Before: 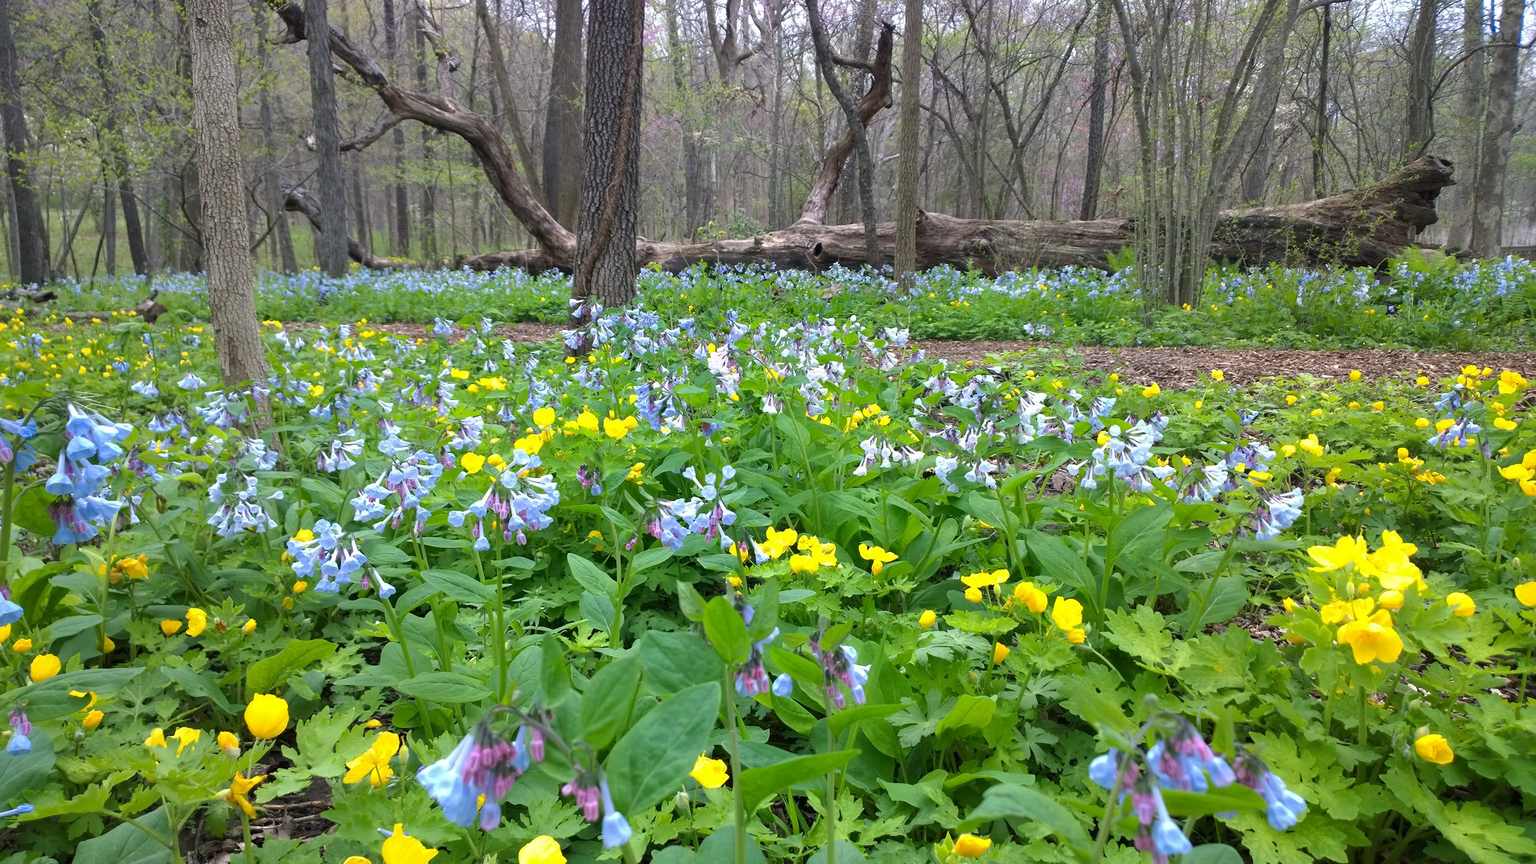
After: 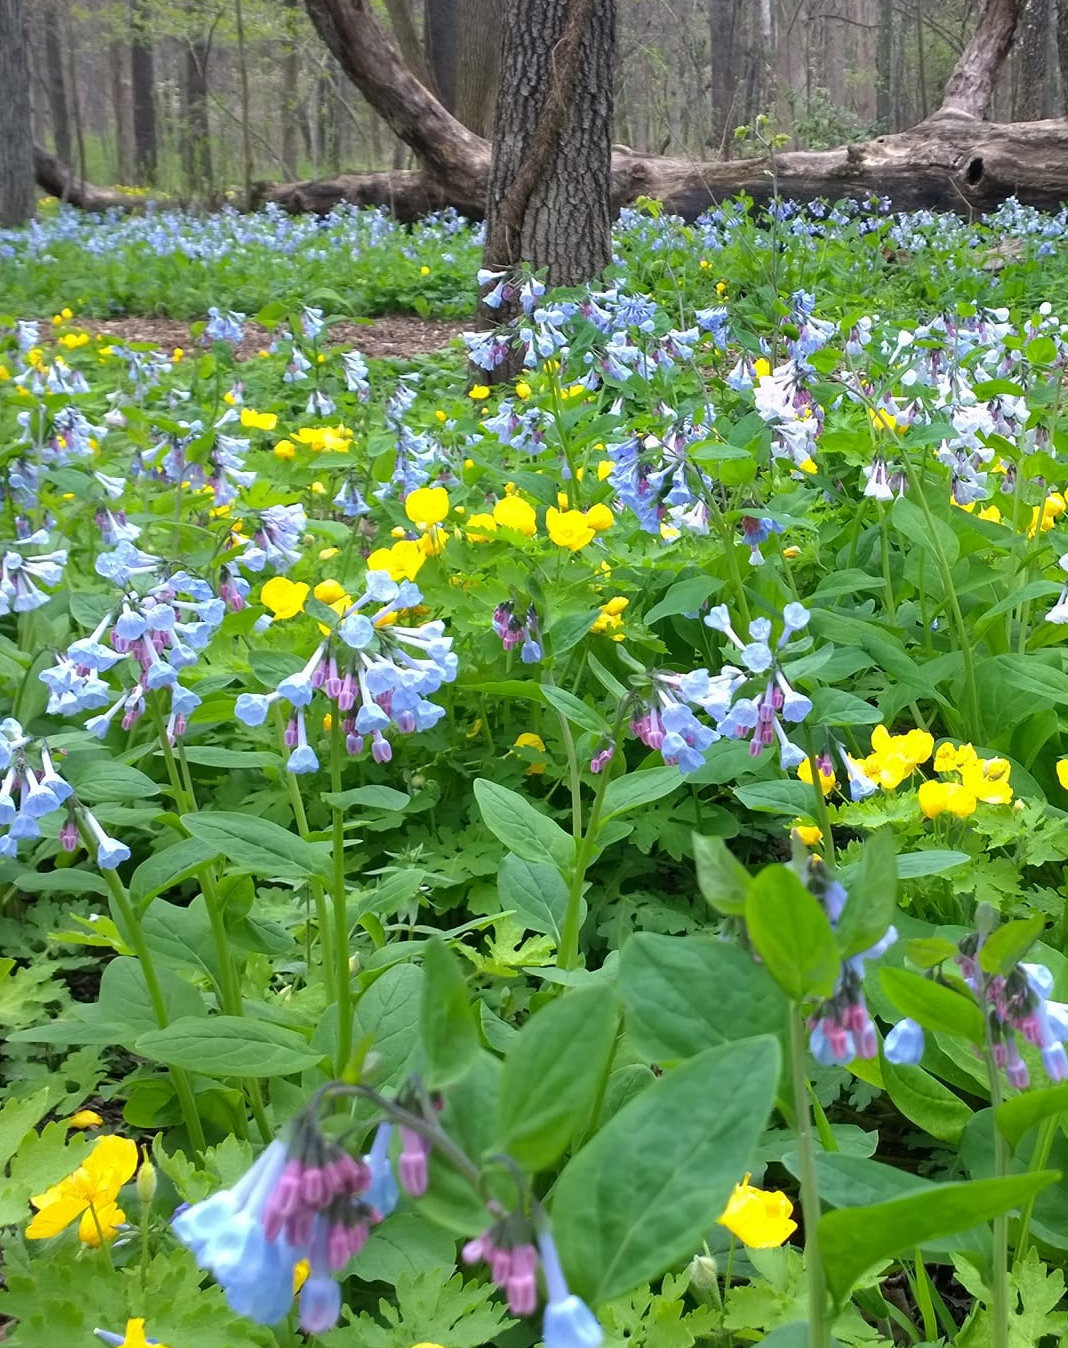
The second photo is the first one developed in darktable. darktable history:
crop and rotate: left 21.523%, top 18.987%, right 43.681%, bottom 2.979%
